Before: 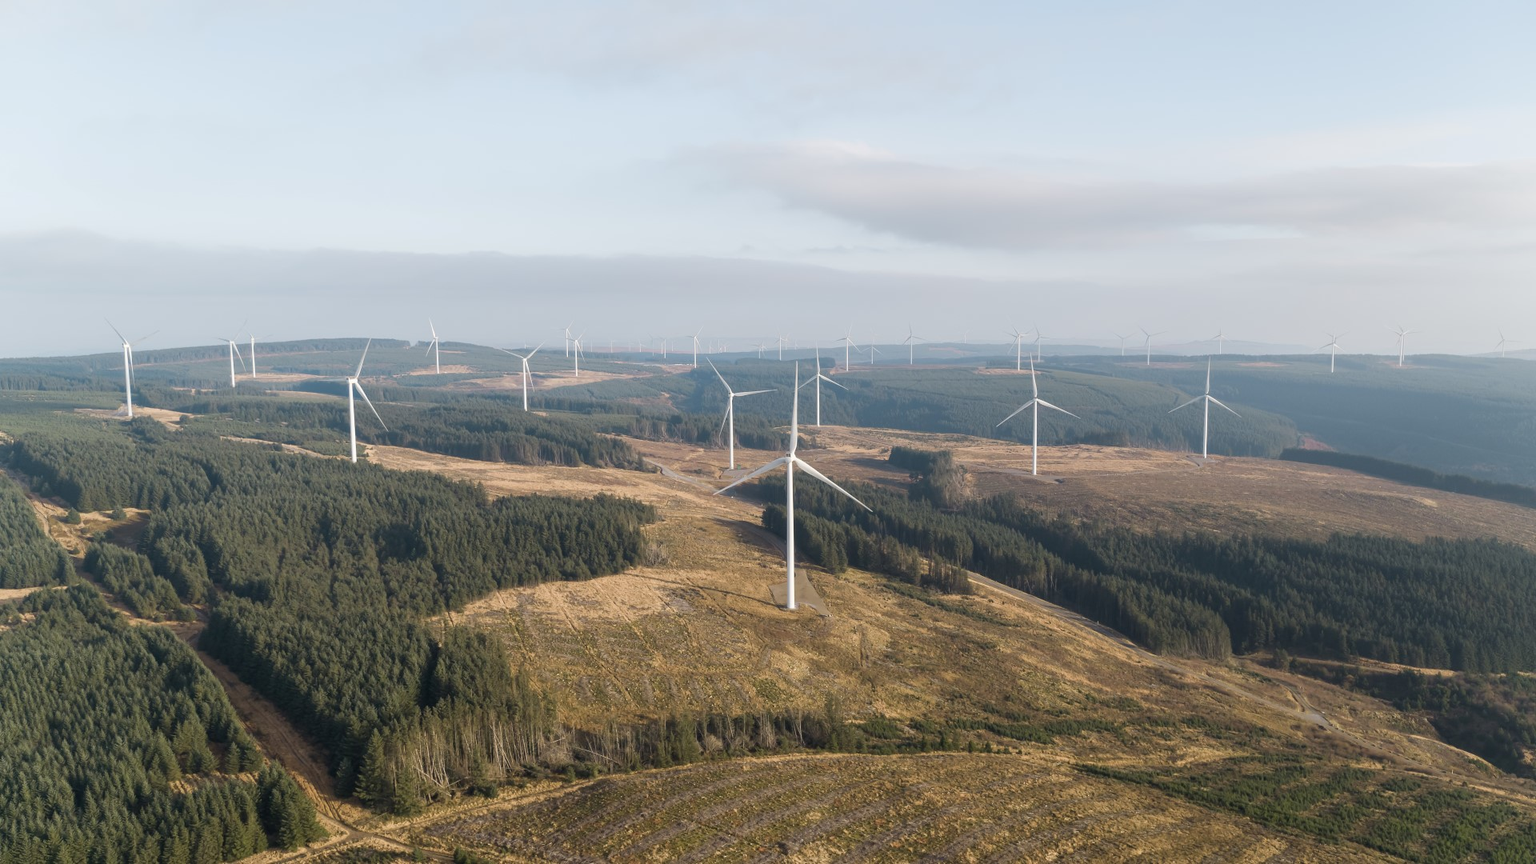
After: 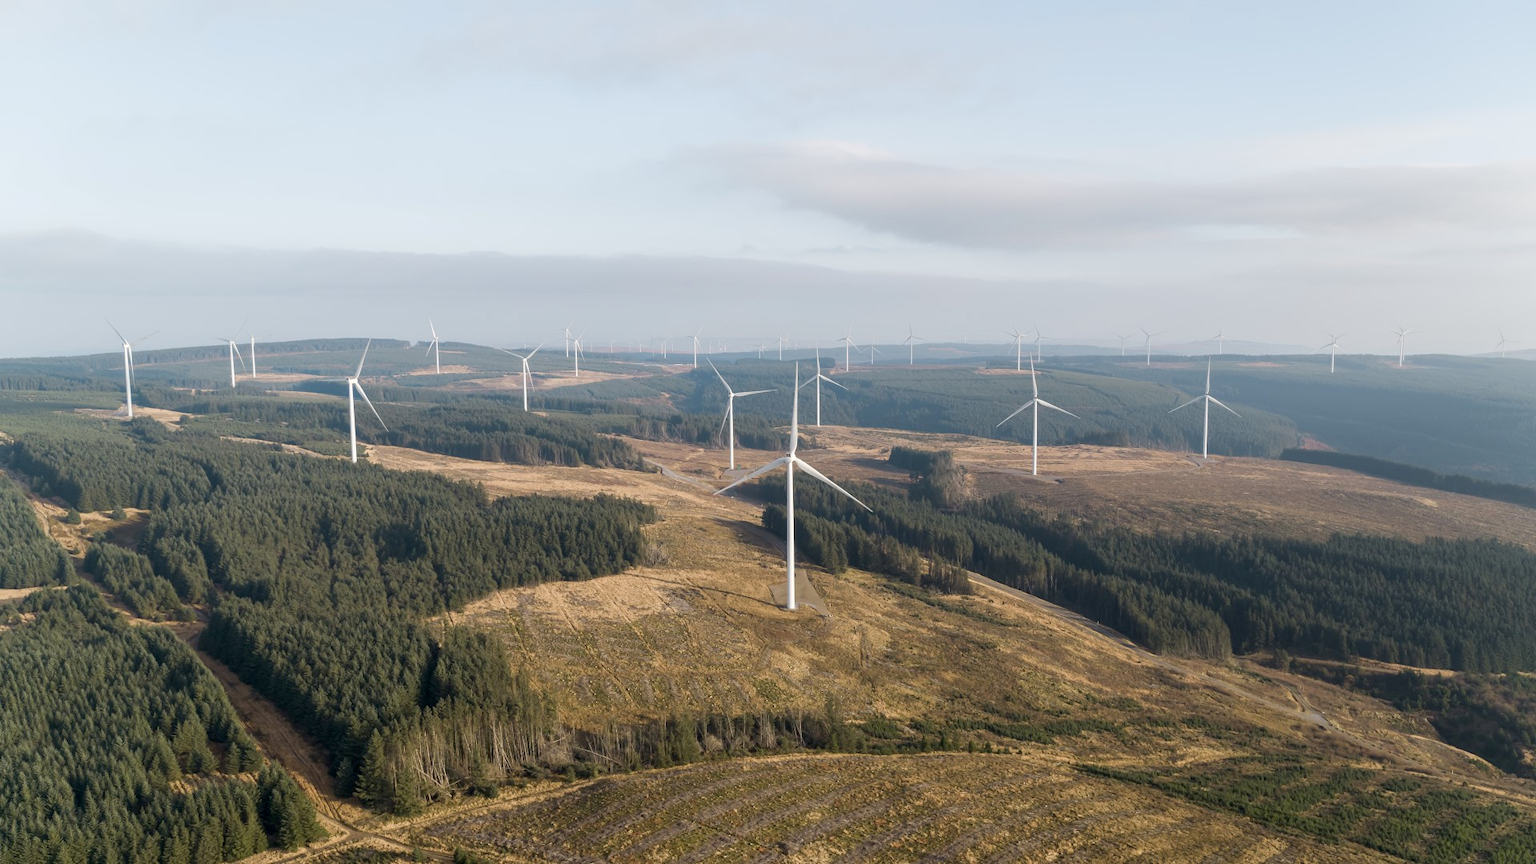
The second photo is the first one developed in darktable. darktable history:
exposure: black level correction 0.005, exposure 0.014 EV, compensate highlight preservation false
